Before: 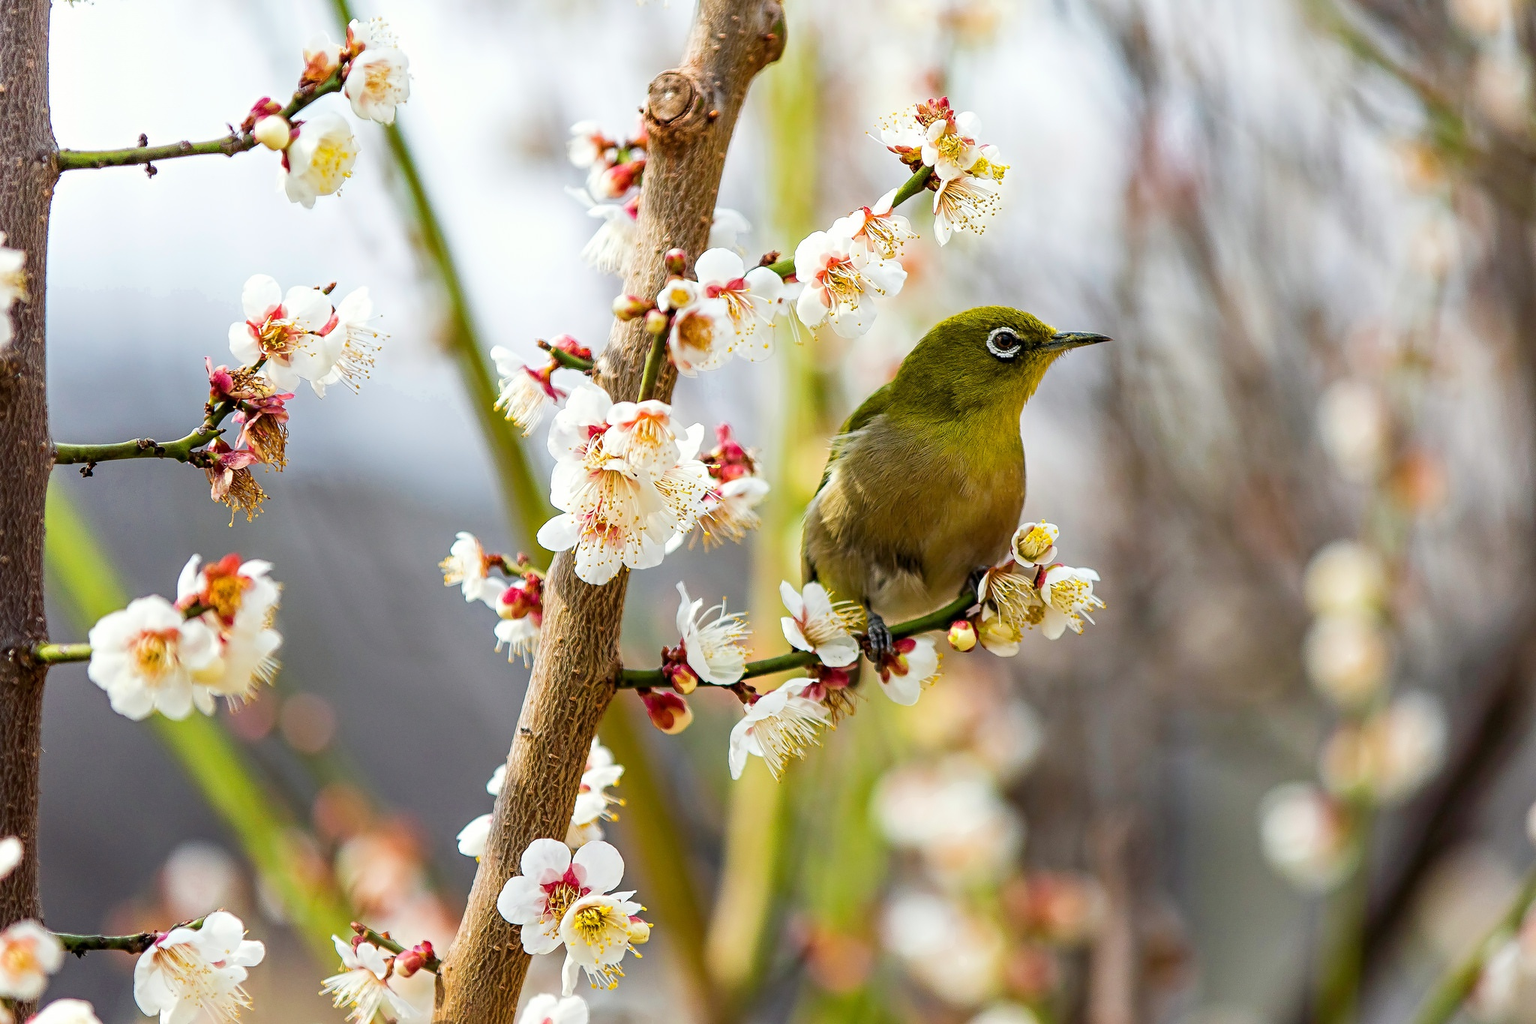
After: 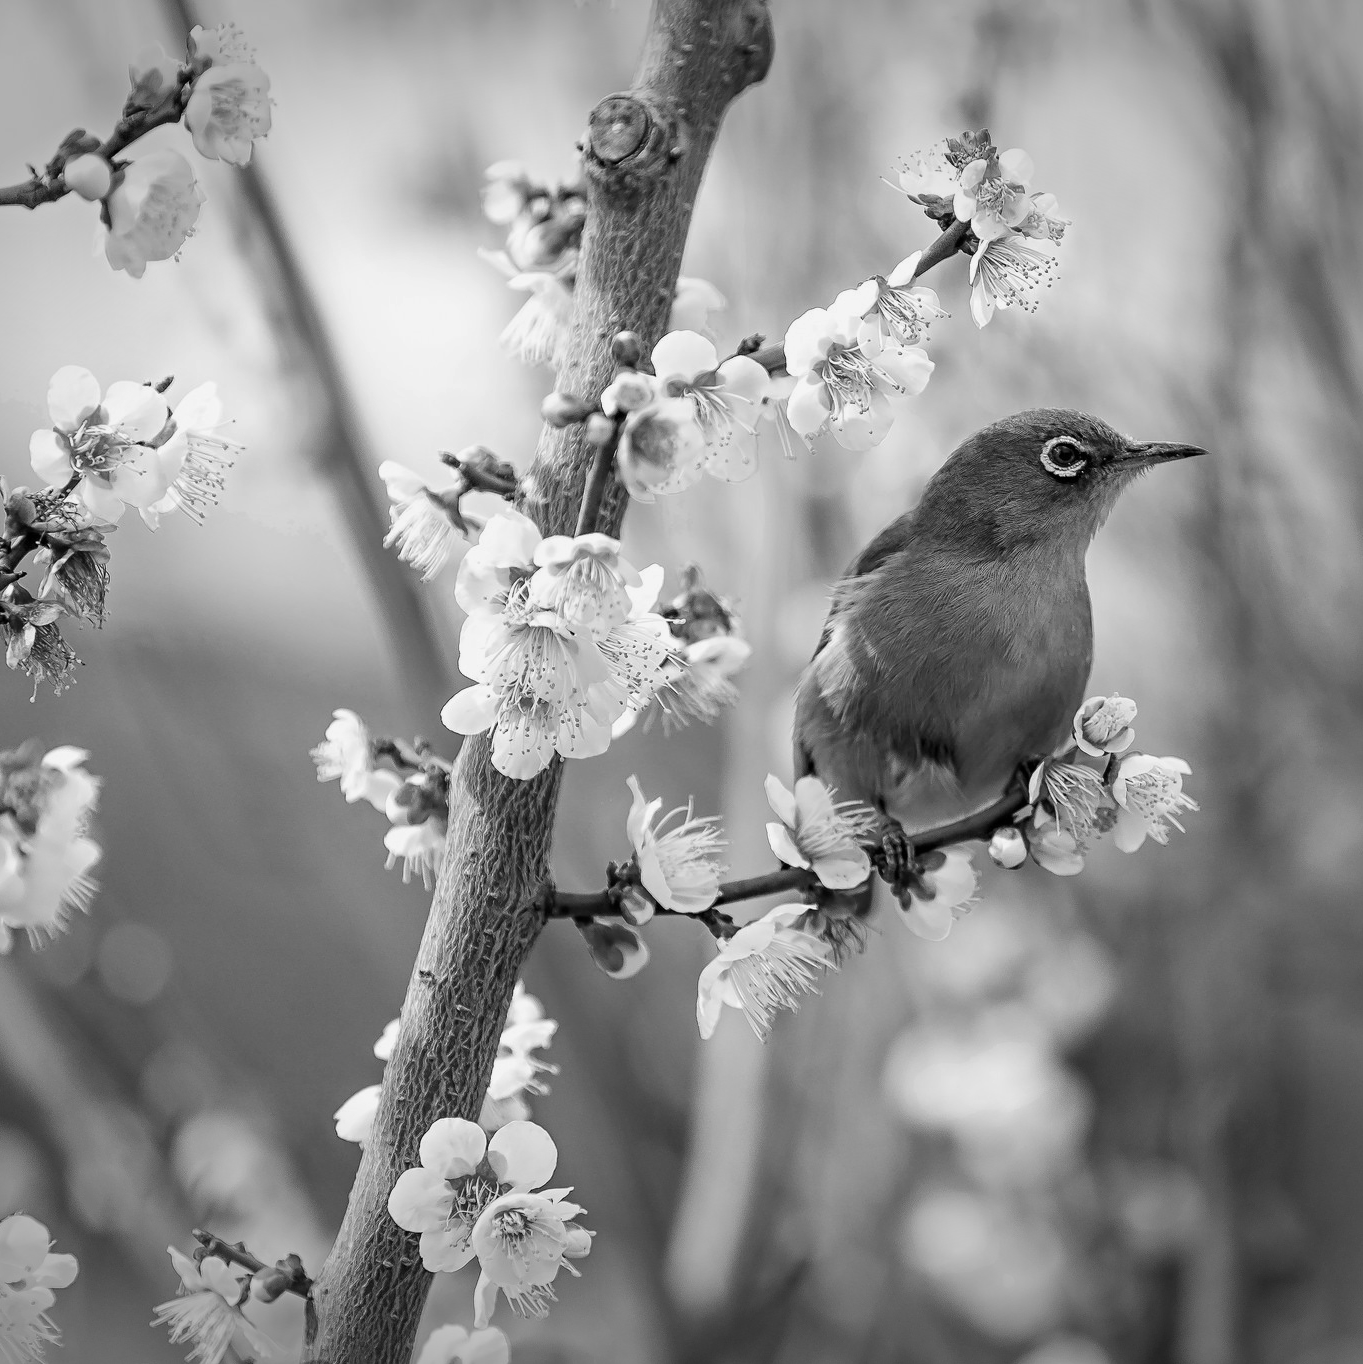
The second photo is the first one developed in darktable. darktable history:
crop and rotate: left 13.456%, right 19.944%
color zones: curves: ch1 [(0, -0.014) (0.143, -0.013) (0.286, -0.013) (0.429, -0.016) (0.571, -0.019) (0.714, -0.015) (0.857, 0.002) (1, -0.014)]
vignetting: fall-off start 99.66%, width/height ratio 1.311
shadows and highlights: shadows 25.09, white point adjustment -3.04, highlights -29.93
